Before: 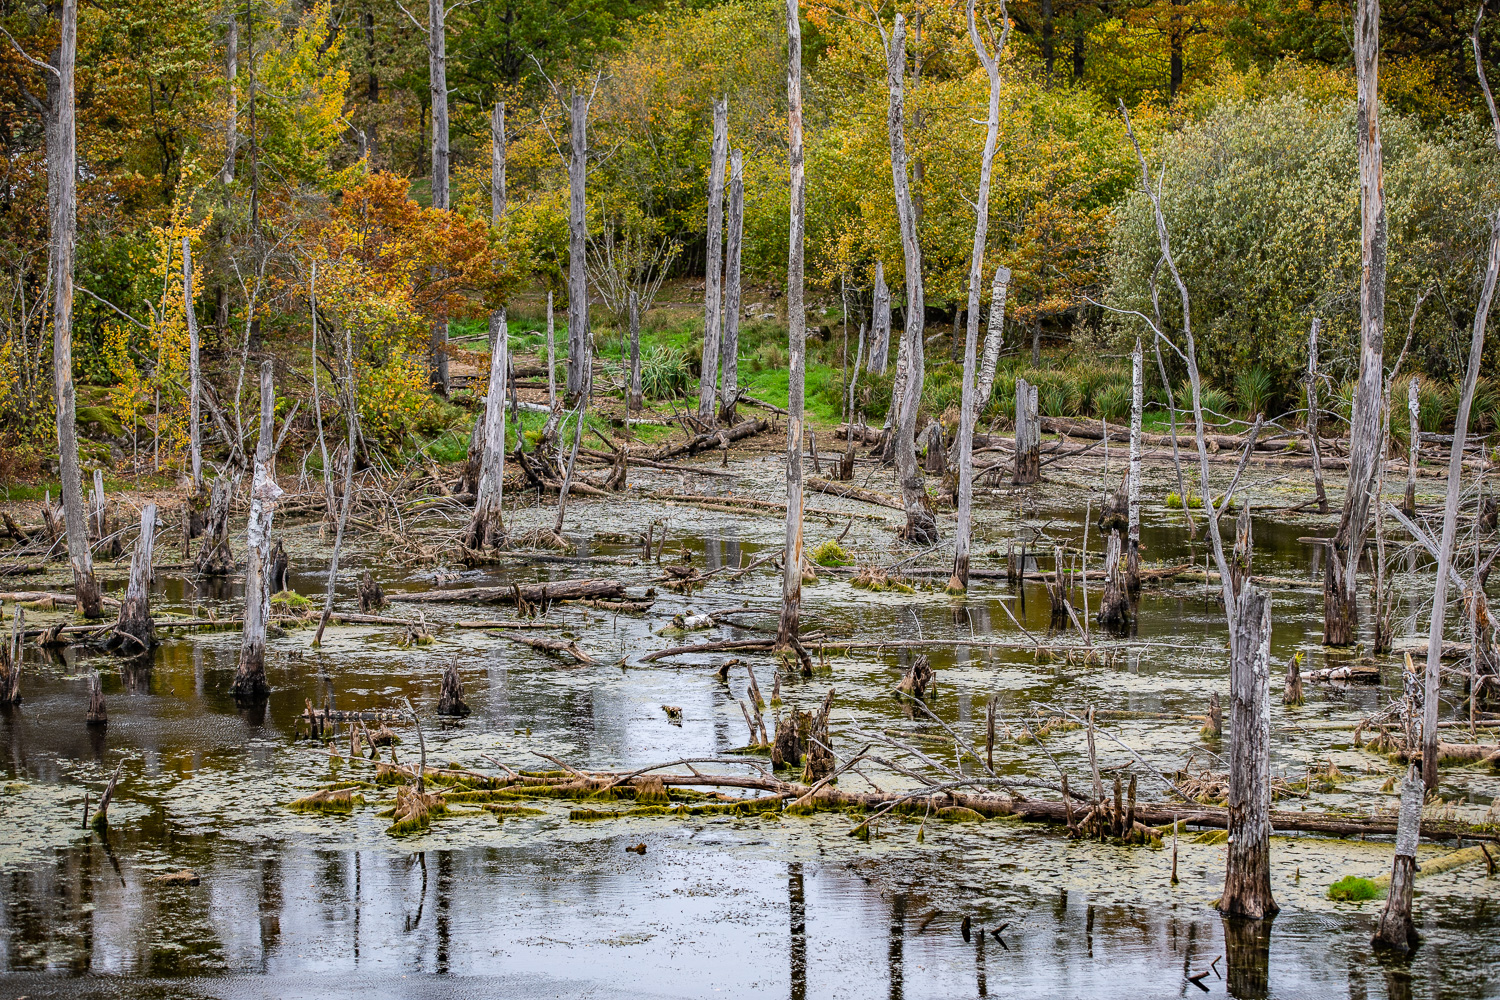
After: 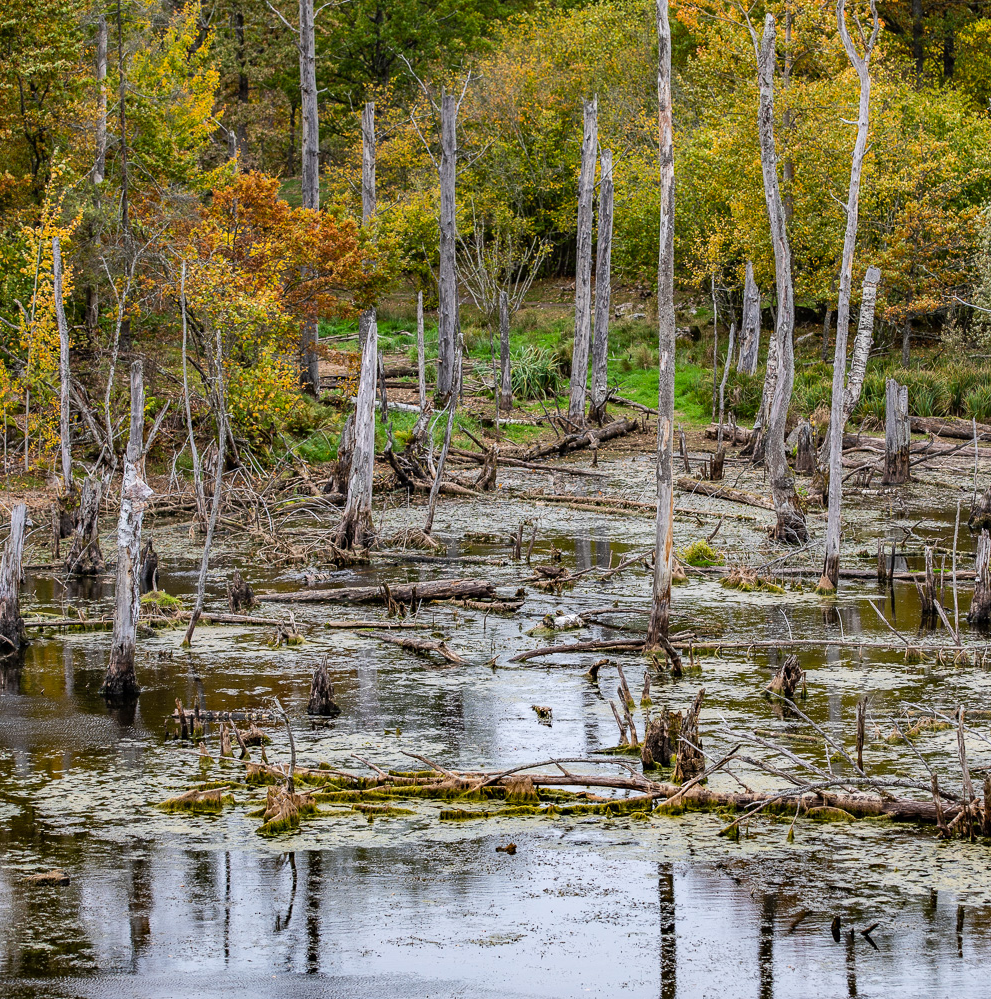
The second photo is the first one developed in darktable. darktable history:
crop and rotate: left 8.685%, right 25.244%
